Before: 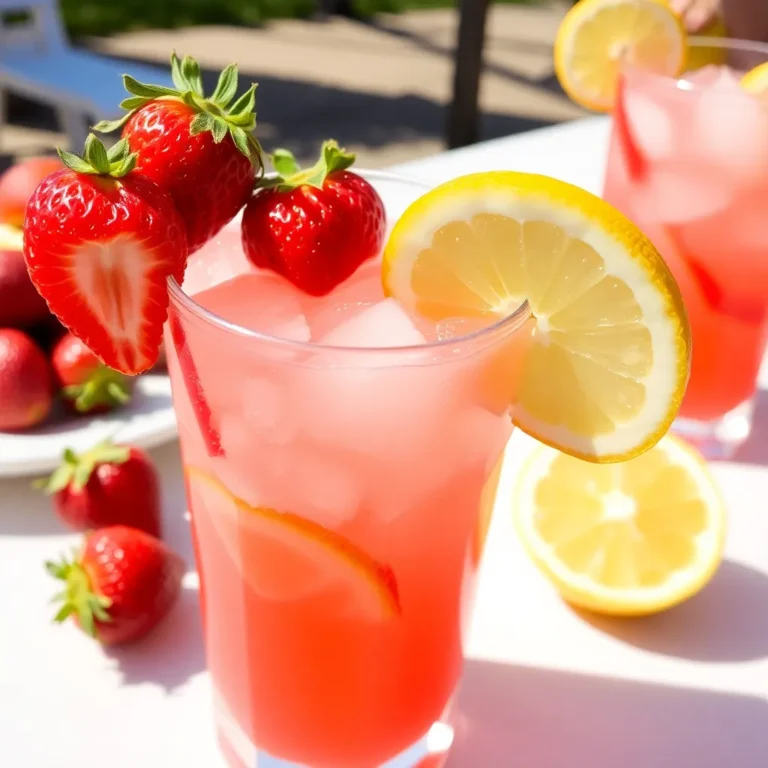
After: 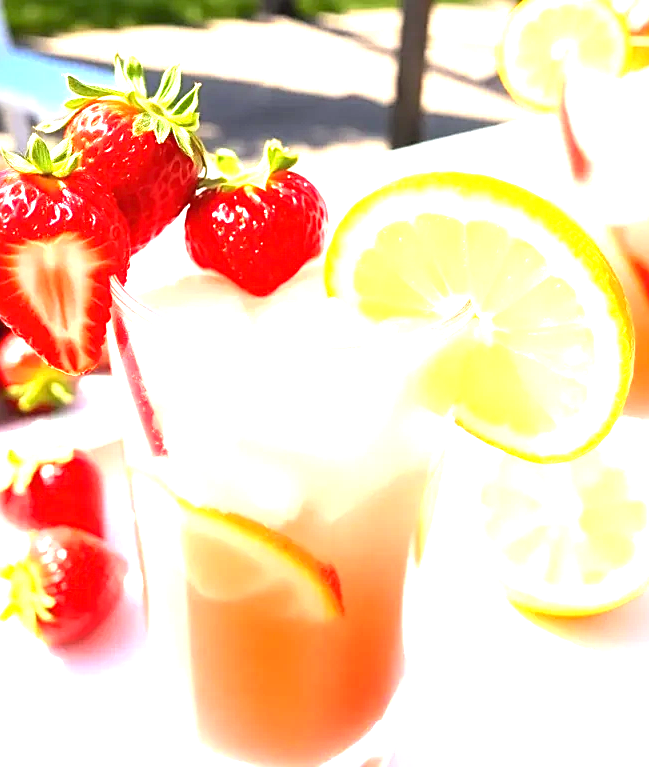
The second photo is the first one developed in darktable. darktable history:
exposure: black level correction 0, exposure 2.109 EV, compensate exposure bias true, compensate highlight preservation false
crop: left 7.524%, right 7.864%
sharpen: on, module defaults
